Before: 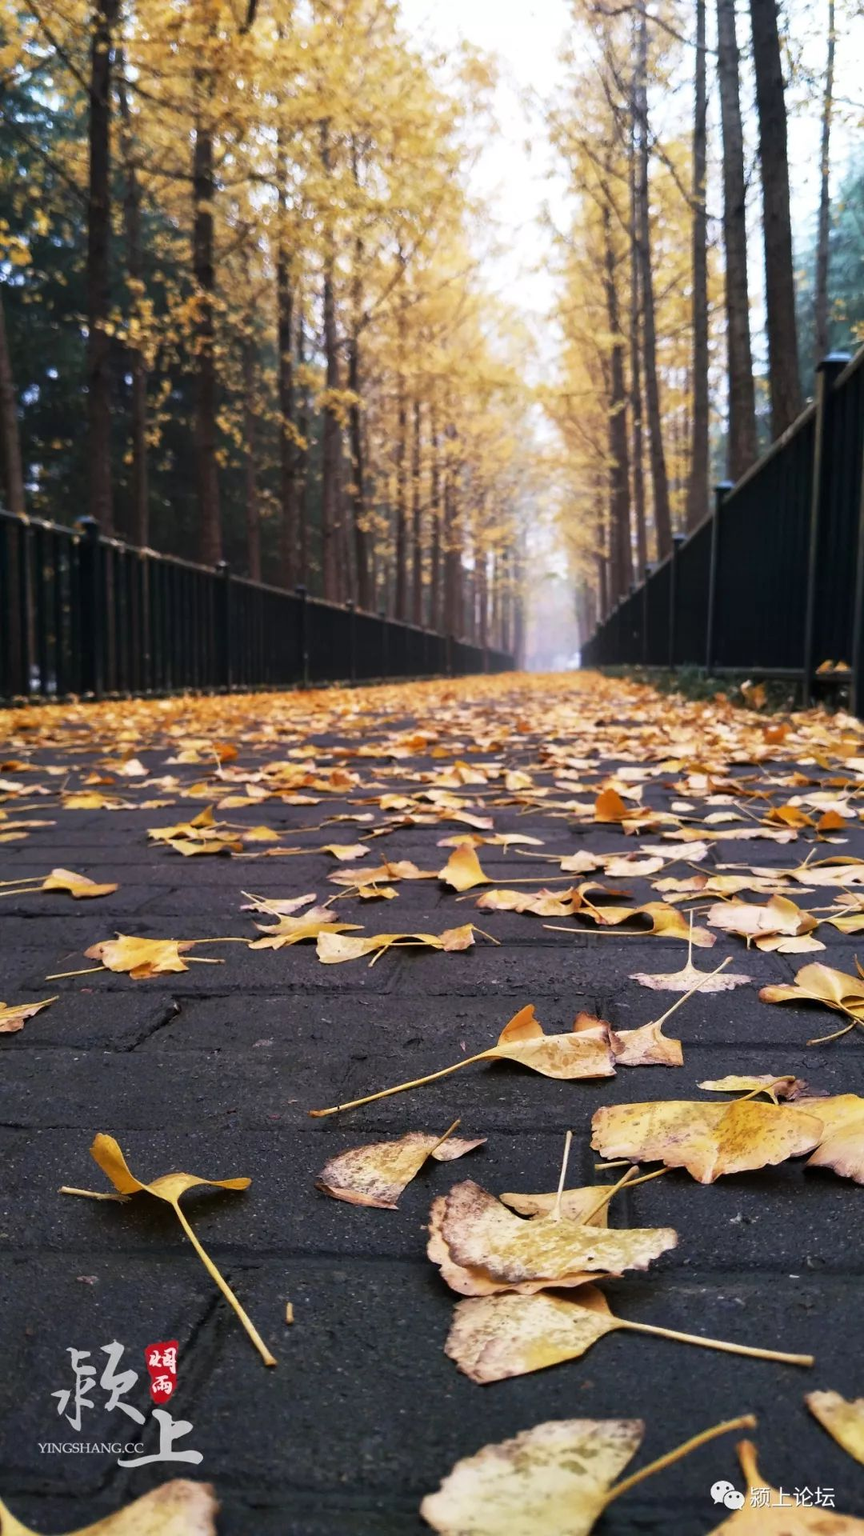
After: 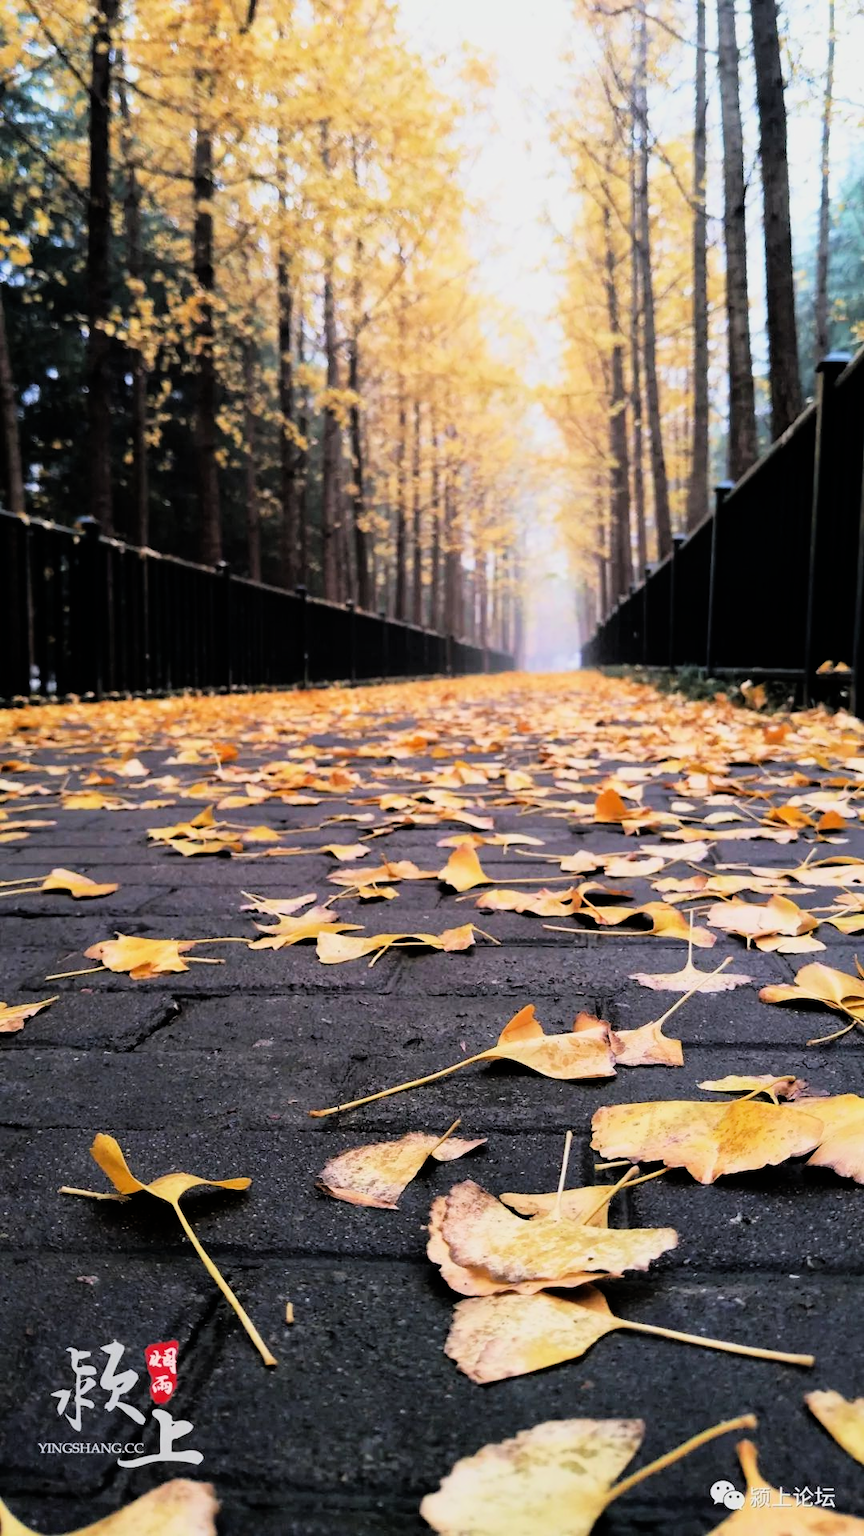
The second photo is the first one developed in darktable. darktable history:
tone equalizer: -8 EV -1.11 EV, -7 EV -1.02 EV, -6 EV -0.881 EV, -5 EV -0.557 EV, -3 EV 0.598 EV, -2 EV 0.888 EV, -1 EV 0.997 EV, +0 EV 1.07 EV
filmic rgb: black relative exposure -7.31 EV, white relative exposure 5.05 EV, hardness 3.22, color science v6 (2022)
